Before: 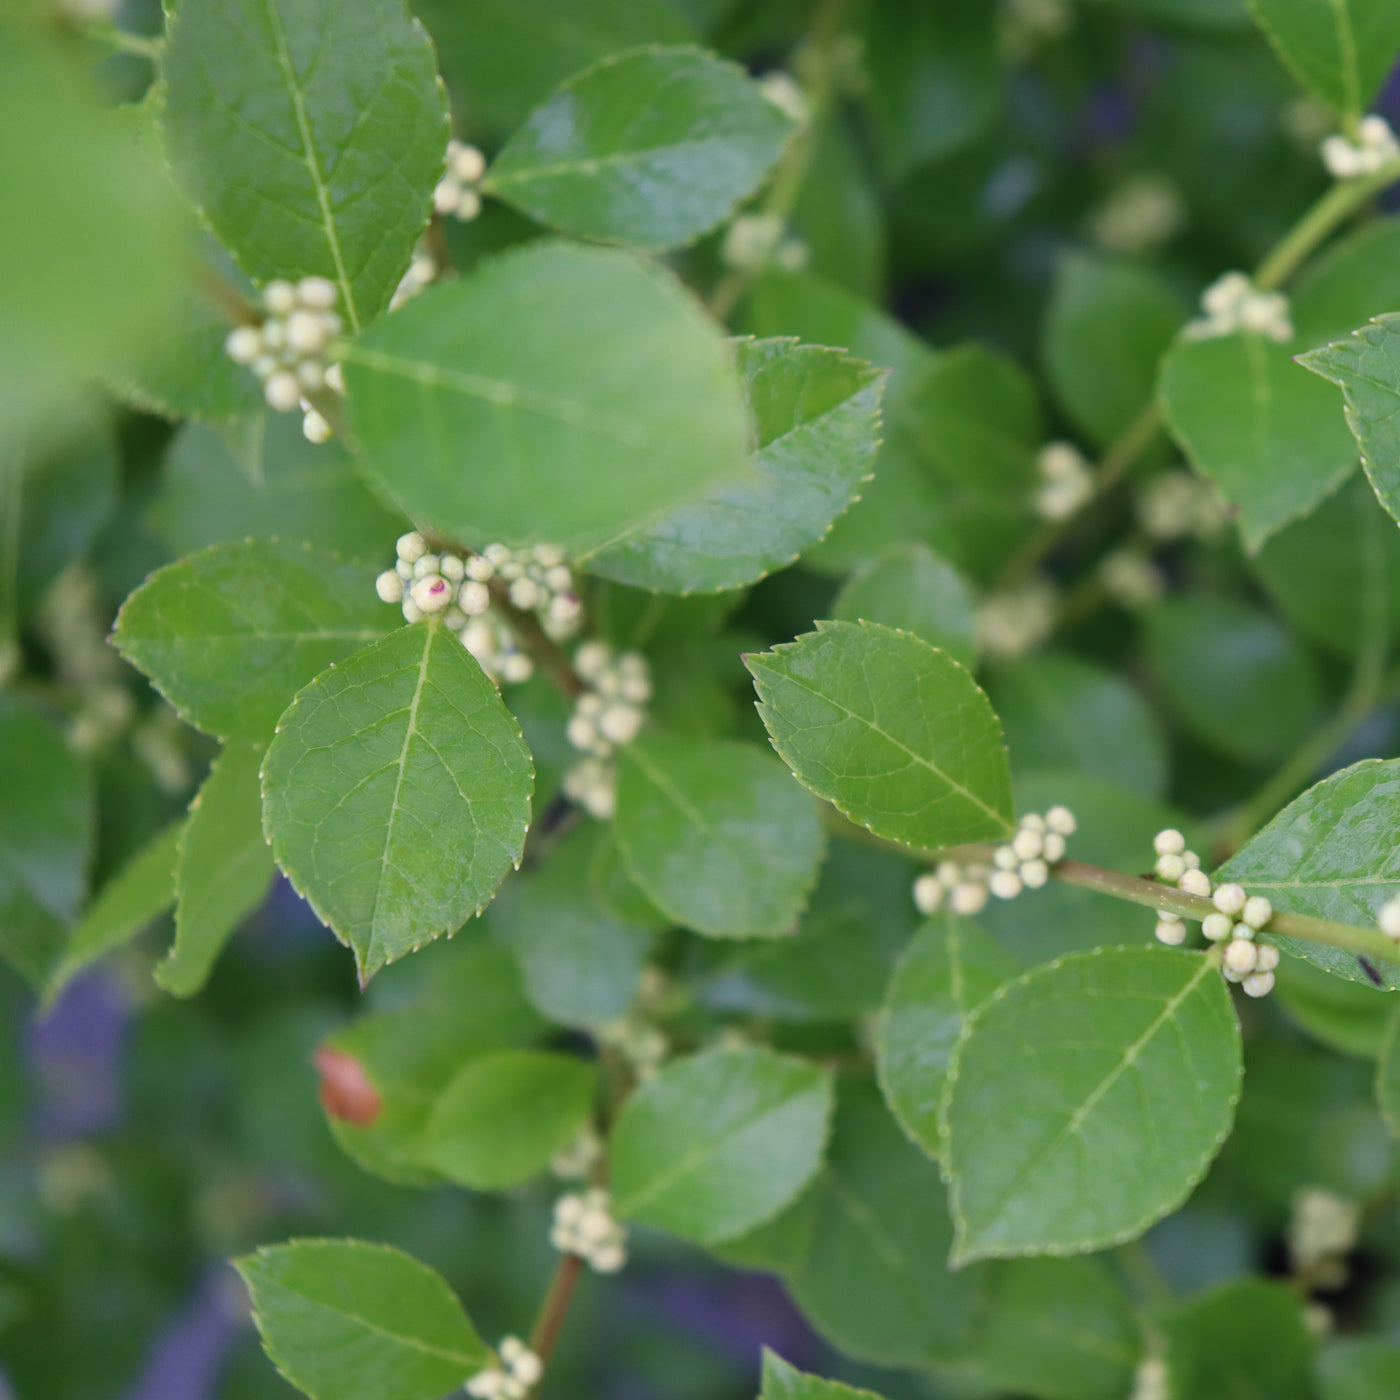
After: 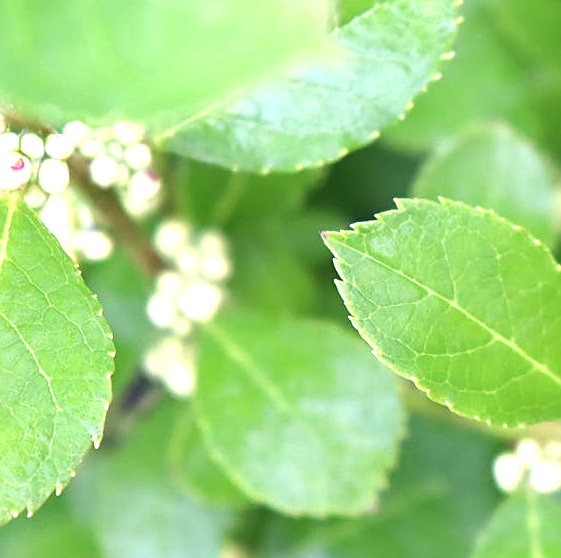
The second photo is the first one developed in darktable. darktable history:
crop: left 30.05%, top 30.211%, right 29.826%, bottom 29.866%
exposure: black level correction 0.001, exposure 1.398 EV, compensate highlight preservation false
local contrast: mode bilateral grid, contrast 21, coarseness 51, detail 121%, midtone range 0.2
sharpen: on, module defaults
